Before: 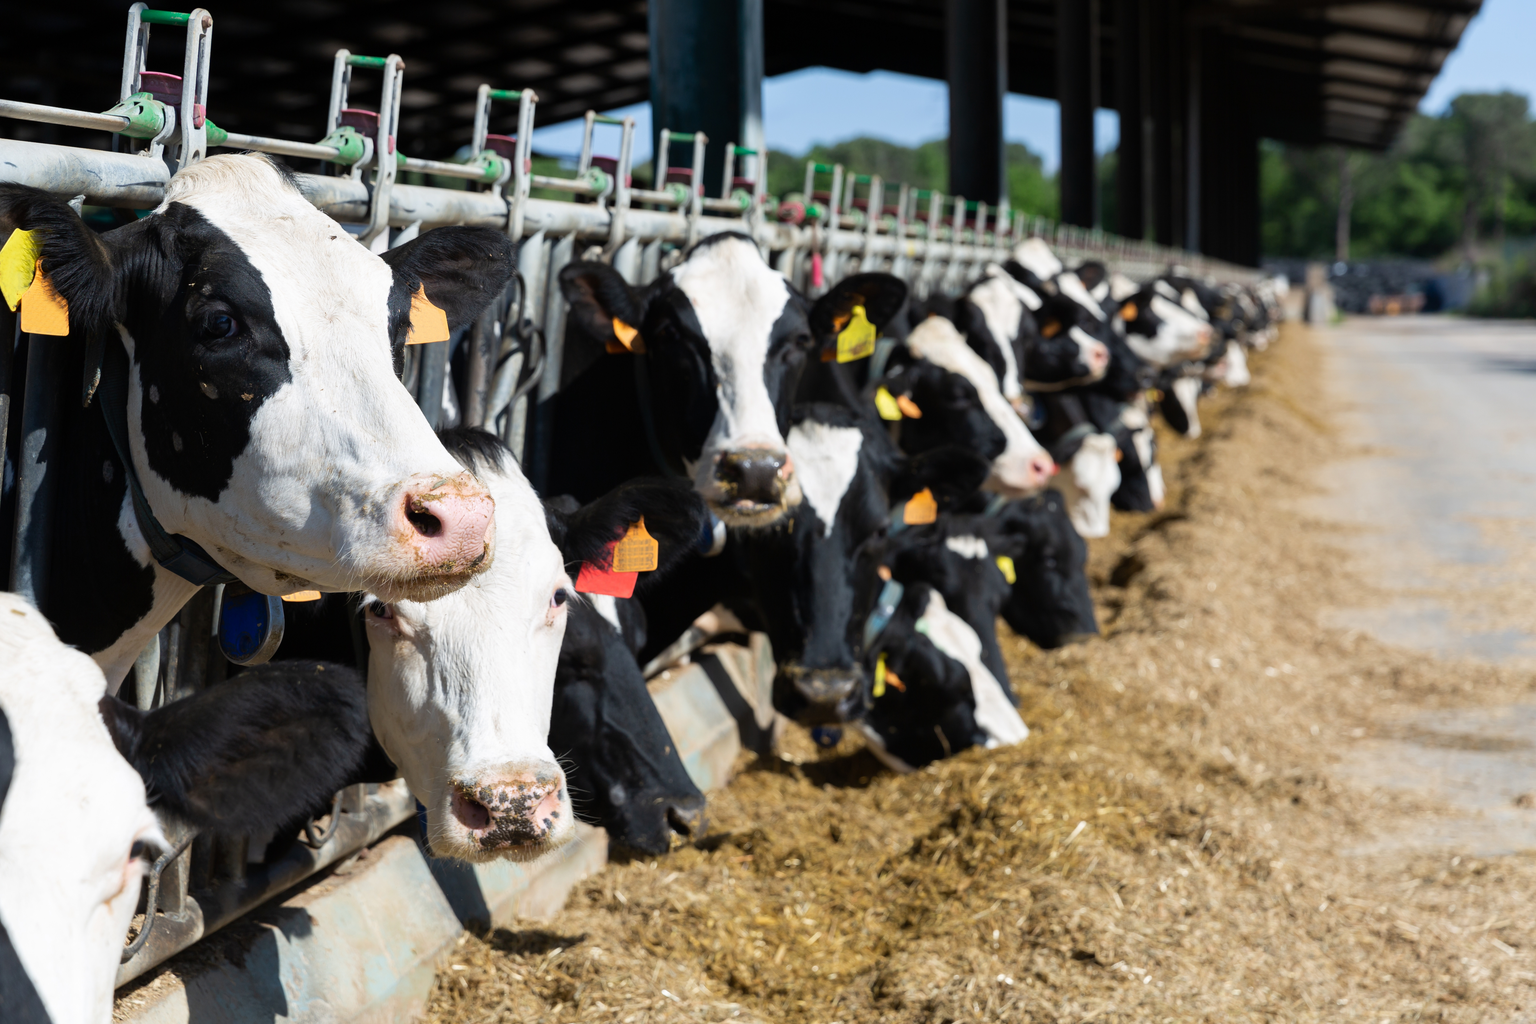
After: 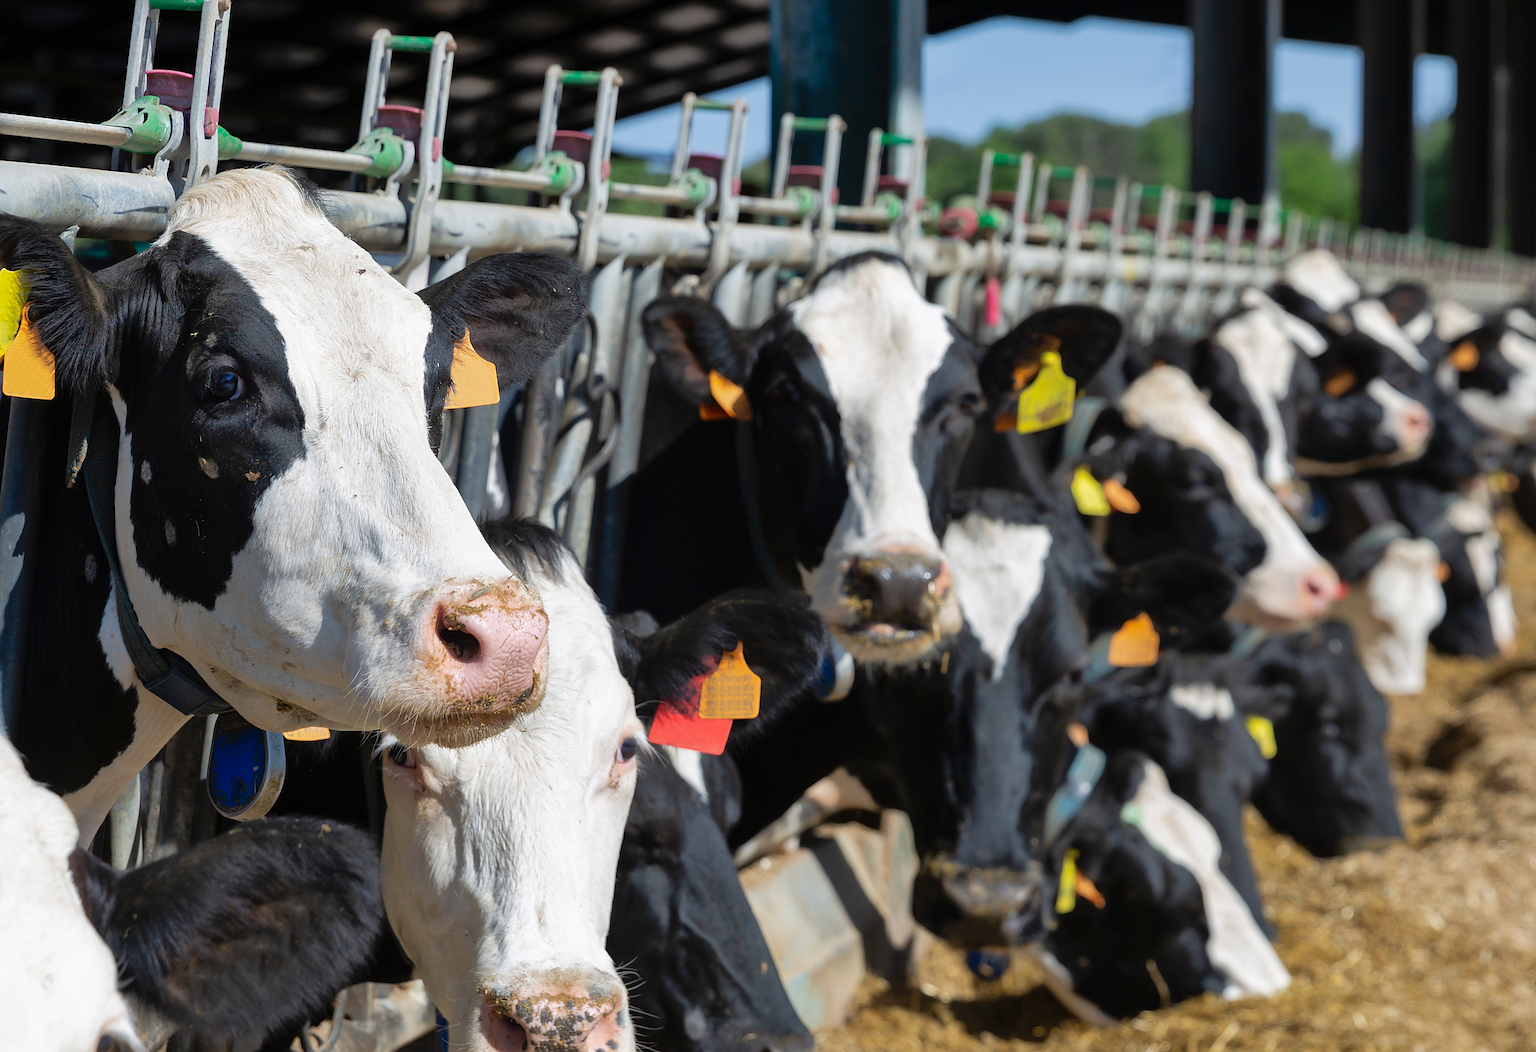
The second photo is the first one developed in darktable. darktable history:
sharpen: on, module defaults
crop: right 28.885%, bottom 16.626%
rotate and perspective: rotation 1.69°, lens shift (vertical) -0.023, lens shift (horizontal) -0.291, crop left 0.025, crop right 0.988, crop top 0.092, crop bottom 0.842
shadows and highlights: on, module defaults
